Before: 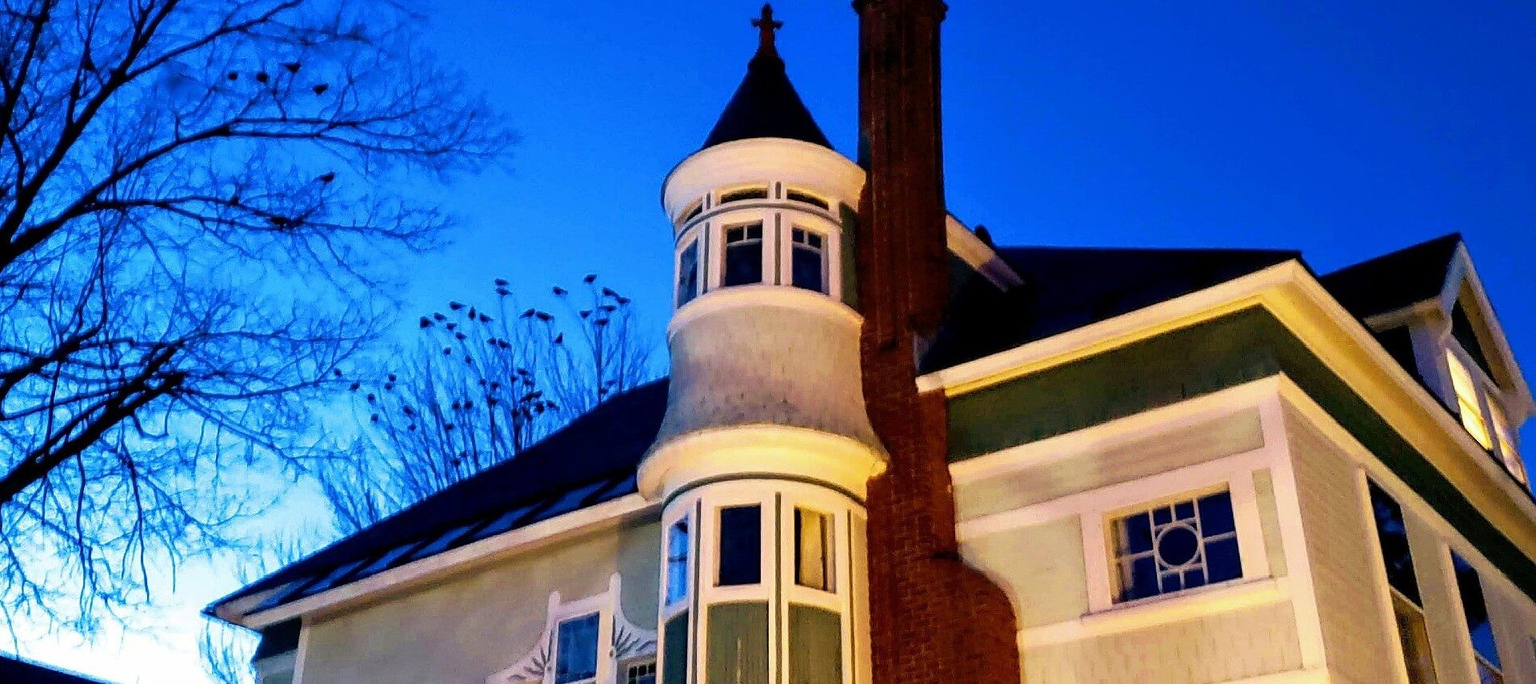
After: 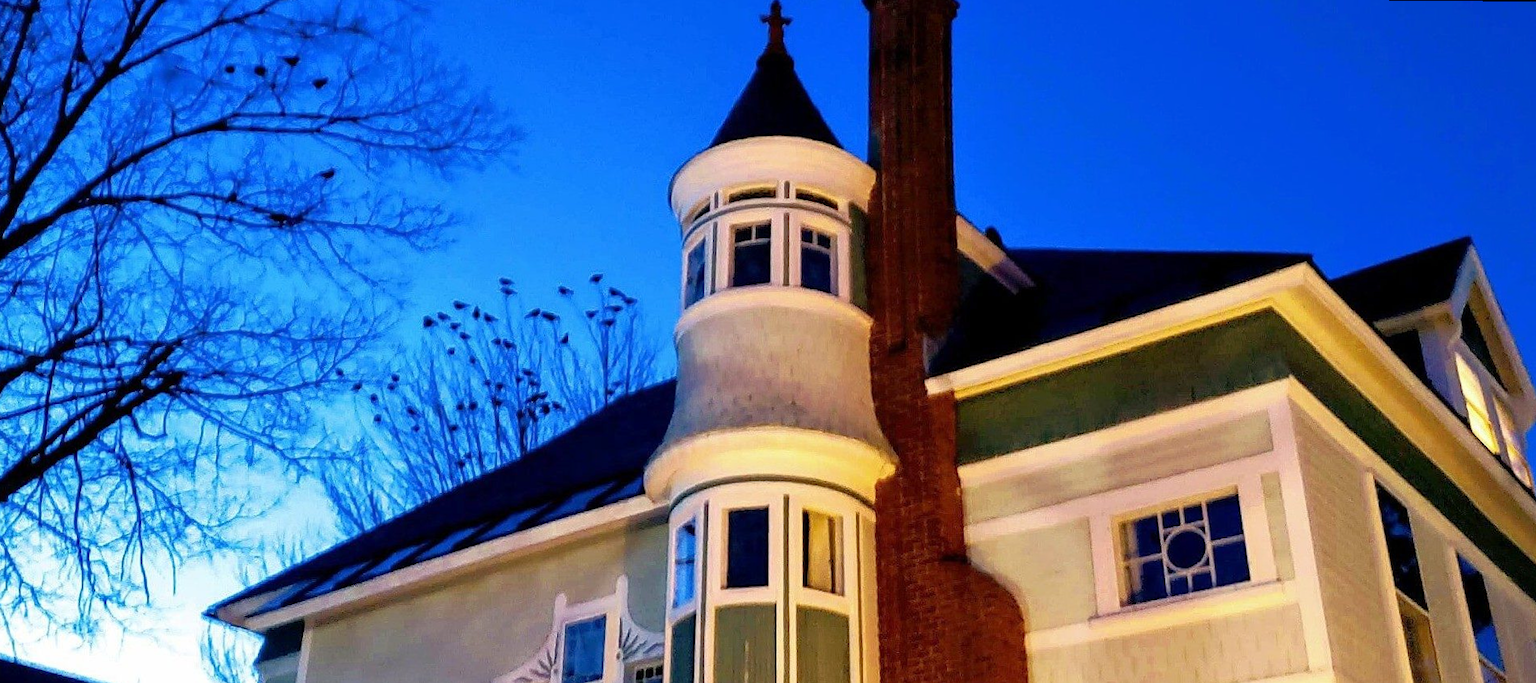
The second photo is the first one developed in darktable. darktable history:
rotate and perspective: rotation 0.174°, lens shift (vertical) 0.013, lens shift (horizontal) 0.019, shear 0.001, automatic cropping original format, crop left 0.007, crop right 0.991, crop top 0.016, crop bottom 0.997
rgb curve: curves: ch0 [(0, 0) (0.053, 0.068) (0.122, 0.128) (1, 1)]
